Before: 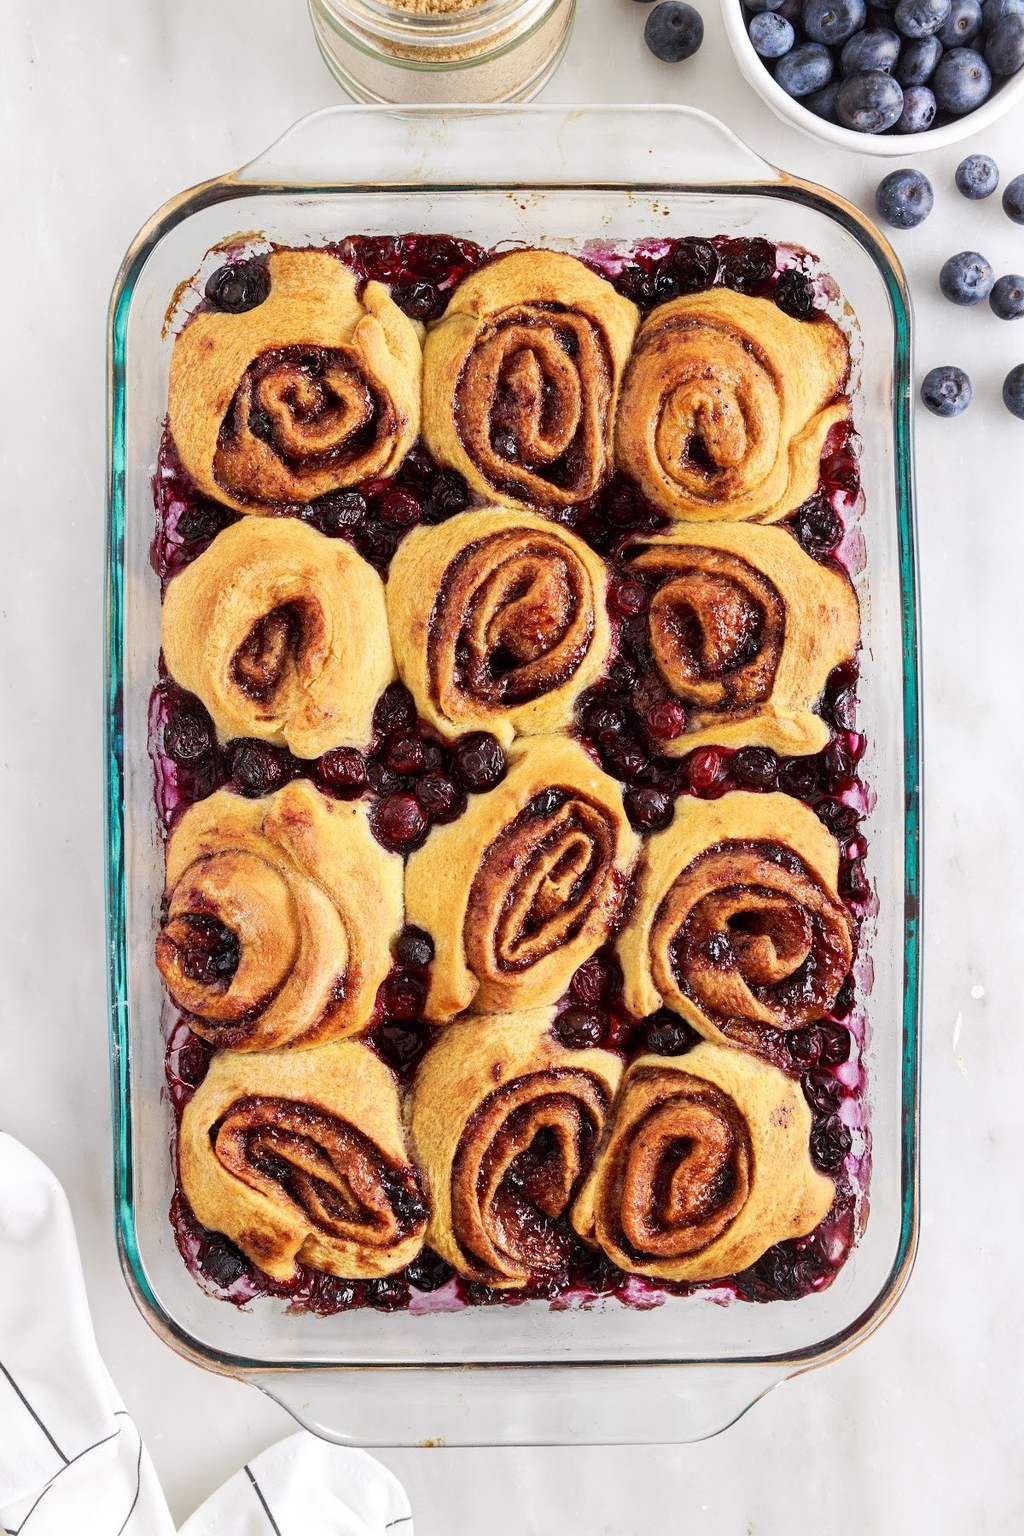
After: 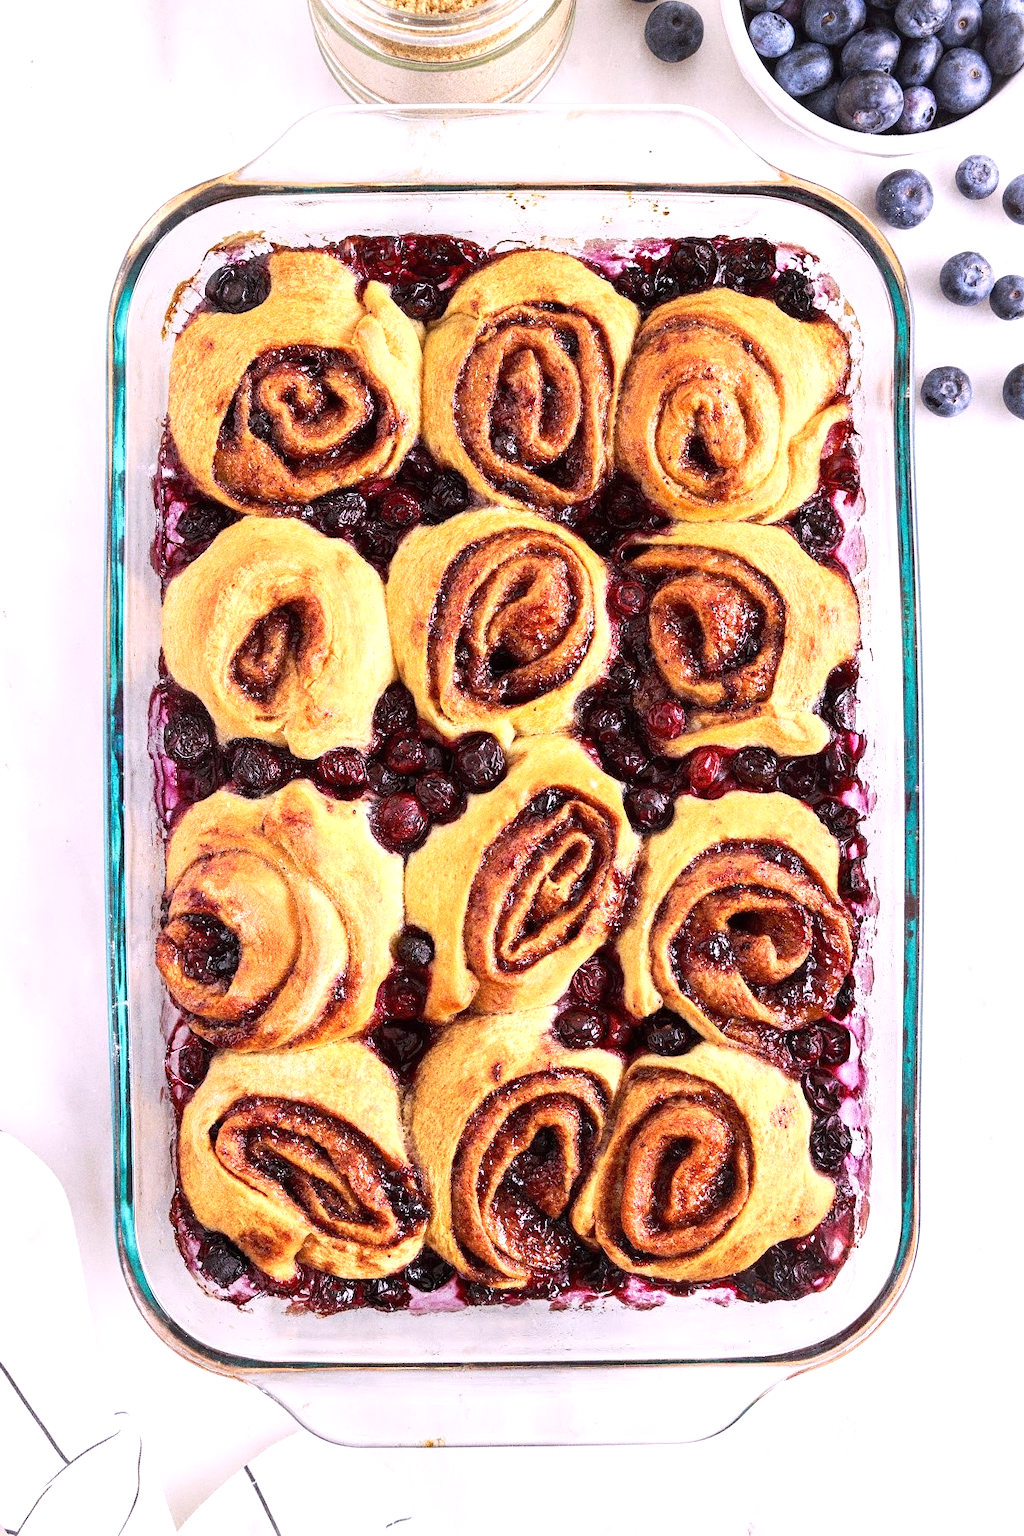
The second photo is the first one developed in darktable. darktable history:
white balance: red 1.05, blue 1.072
exposure: black level correction 0, exposure 0.5 EV, compensate highlight preservation false
grain: coarseness 9.61 ISO, strength 35.62%
